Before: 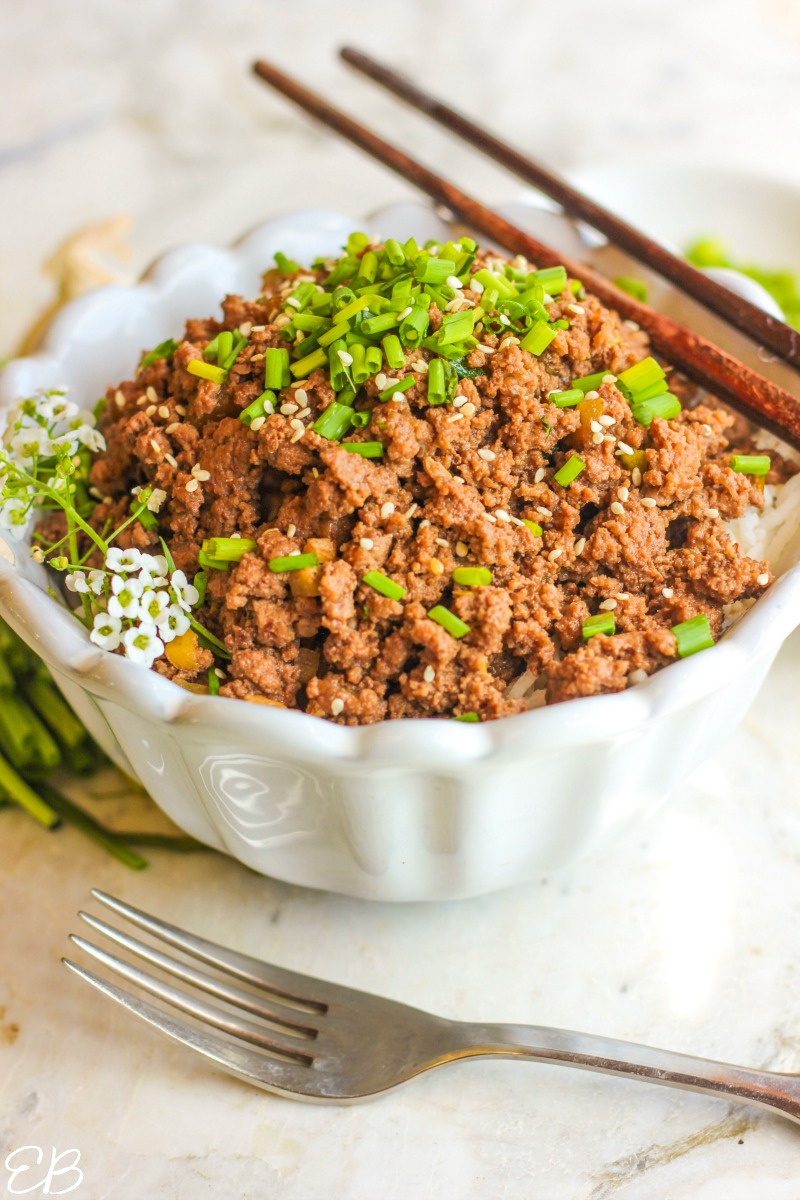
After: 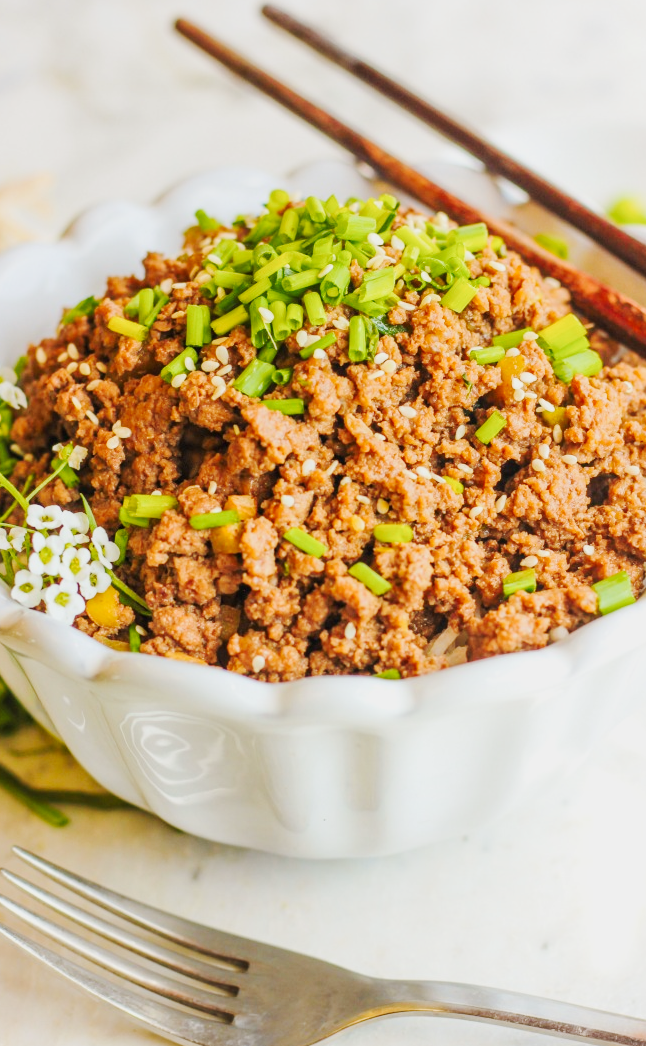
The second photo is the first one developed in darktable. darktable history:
tone curve: curves: ch0 [(0, 0) (0.239, 0.248) (0.508, 0.606) (0.826, 0.855) (1, 0.945)]; ch1 [(0, 0) (0.401, 0.42) (0.442, 0.47) (0.492, 0.498) (0.511, 0.516) (0.555, 0.586) (0.681, 0.739) (1, 1)]; ch2 [(0, 0) (0.411, 0.433) (0.5, 0.504) (0.545, 0.574) (1, 1)], preserve colors none
crop: left 9.916%, top 3.622%, right 9.246%, bottom 9.133%
